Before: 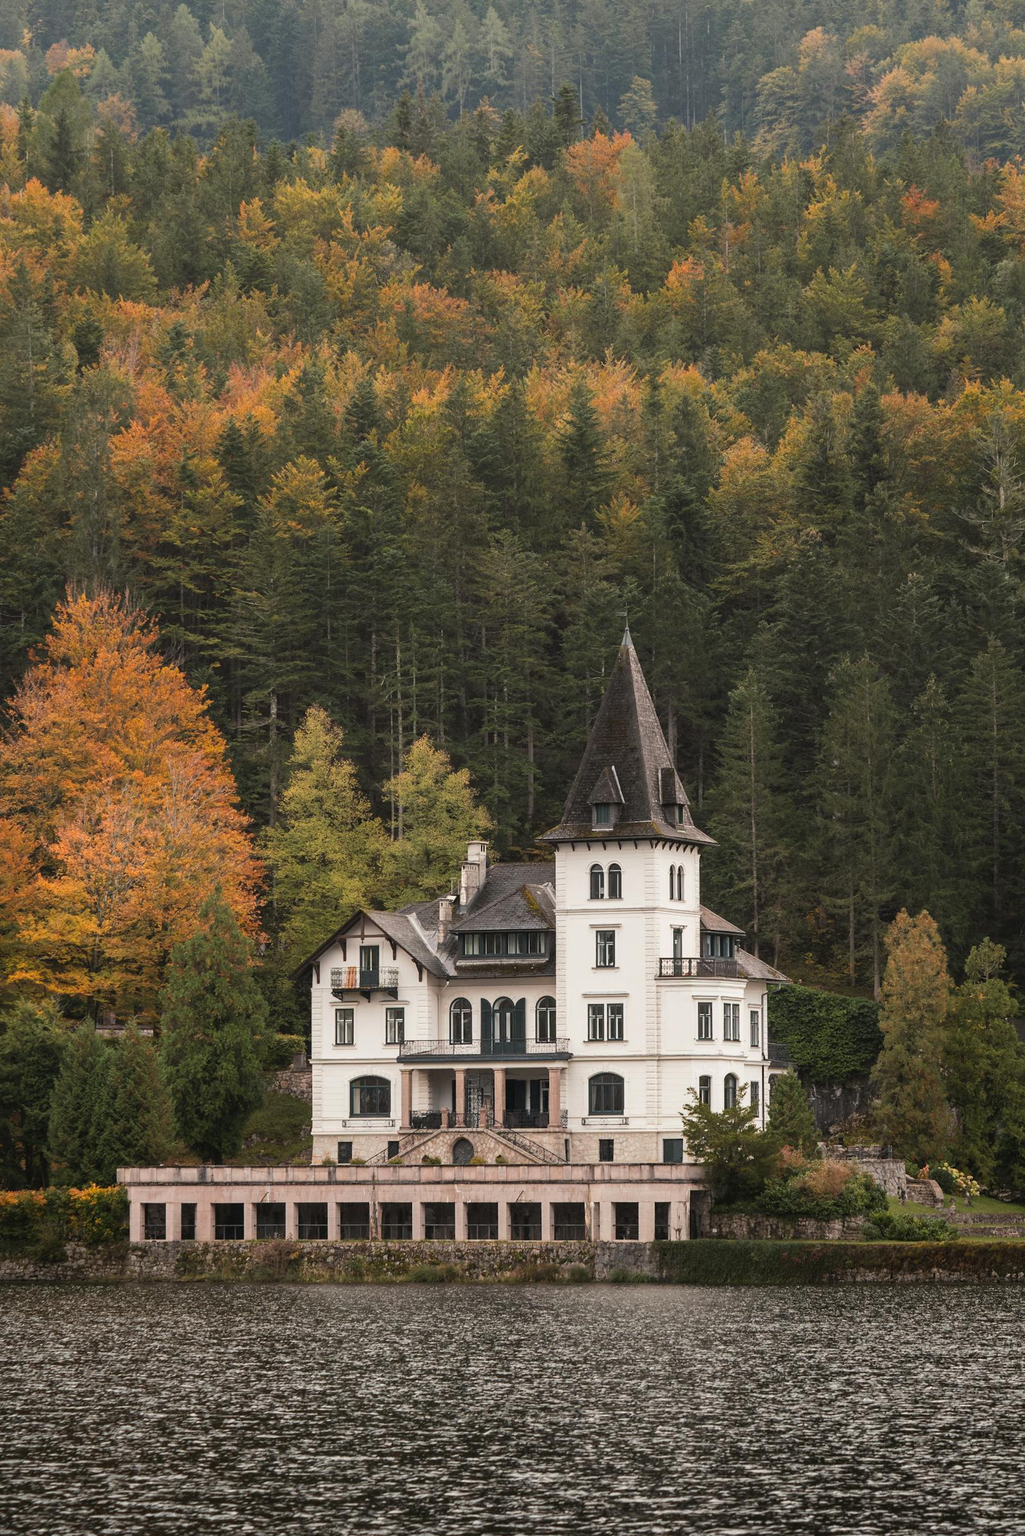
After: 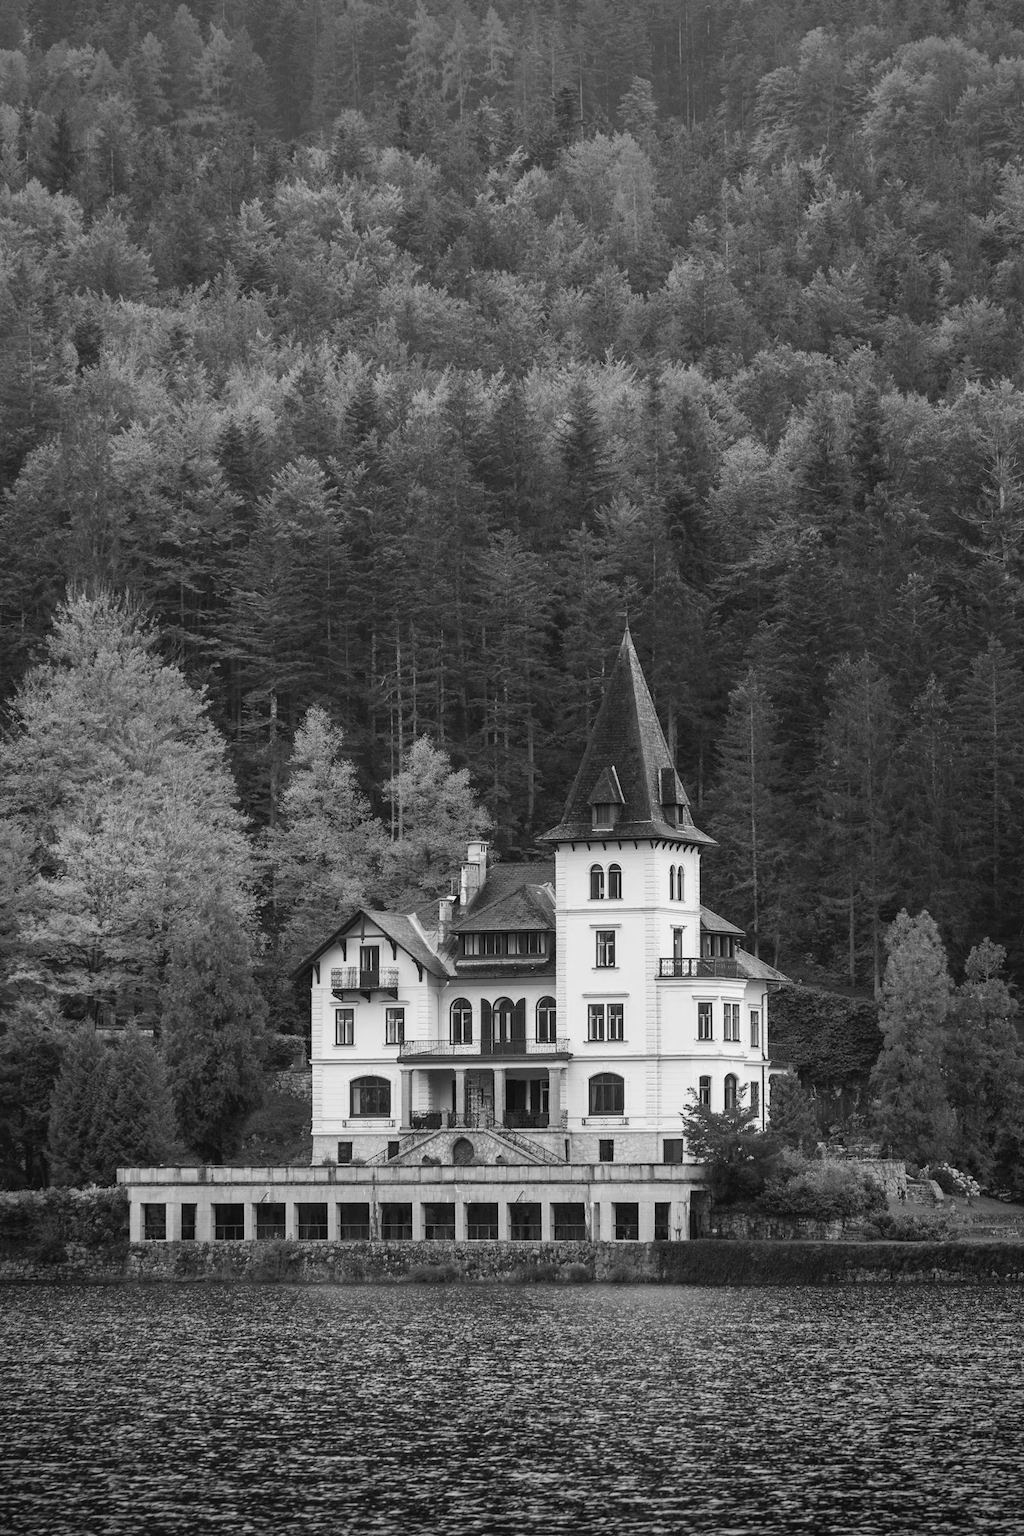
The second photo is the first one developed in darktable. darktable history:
rotate and perspective: crop left 0, crop top 0
contrast brightness saturation: contrast 0.05
vignetting: fall-off start 88.53%, fall-off radius 44.2%, saturation 0.376, width/height ratio 1.161
monochrome: on, module defaults
